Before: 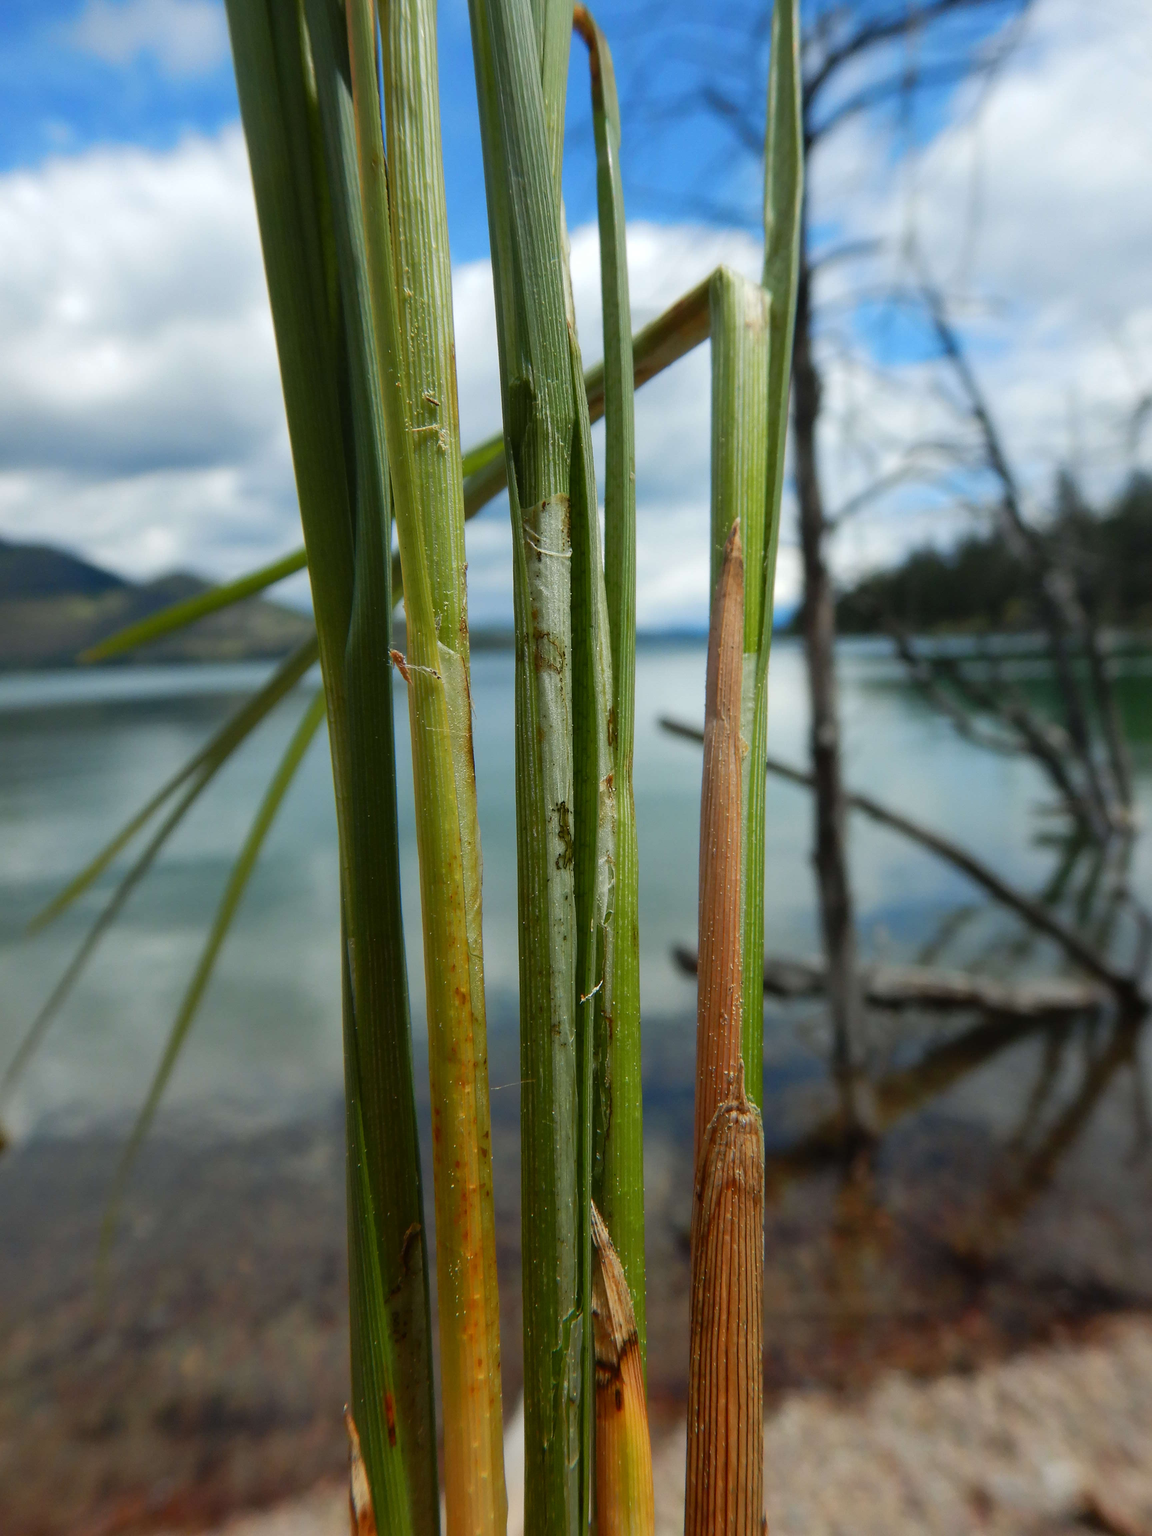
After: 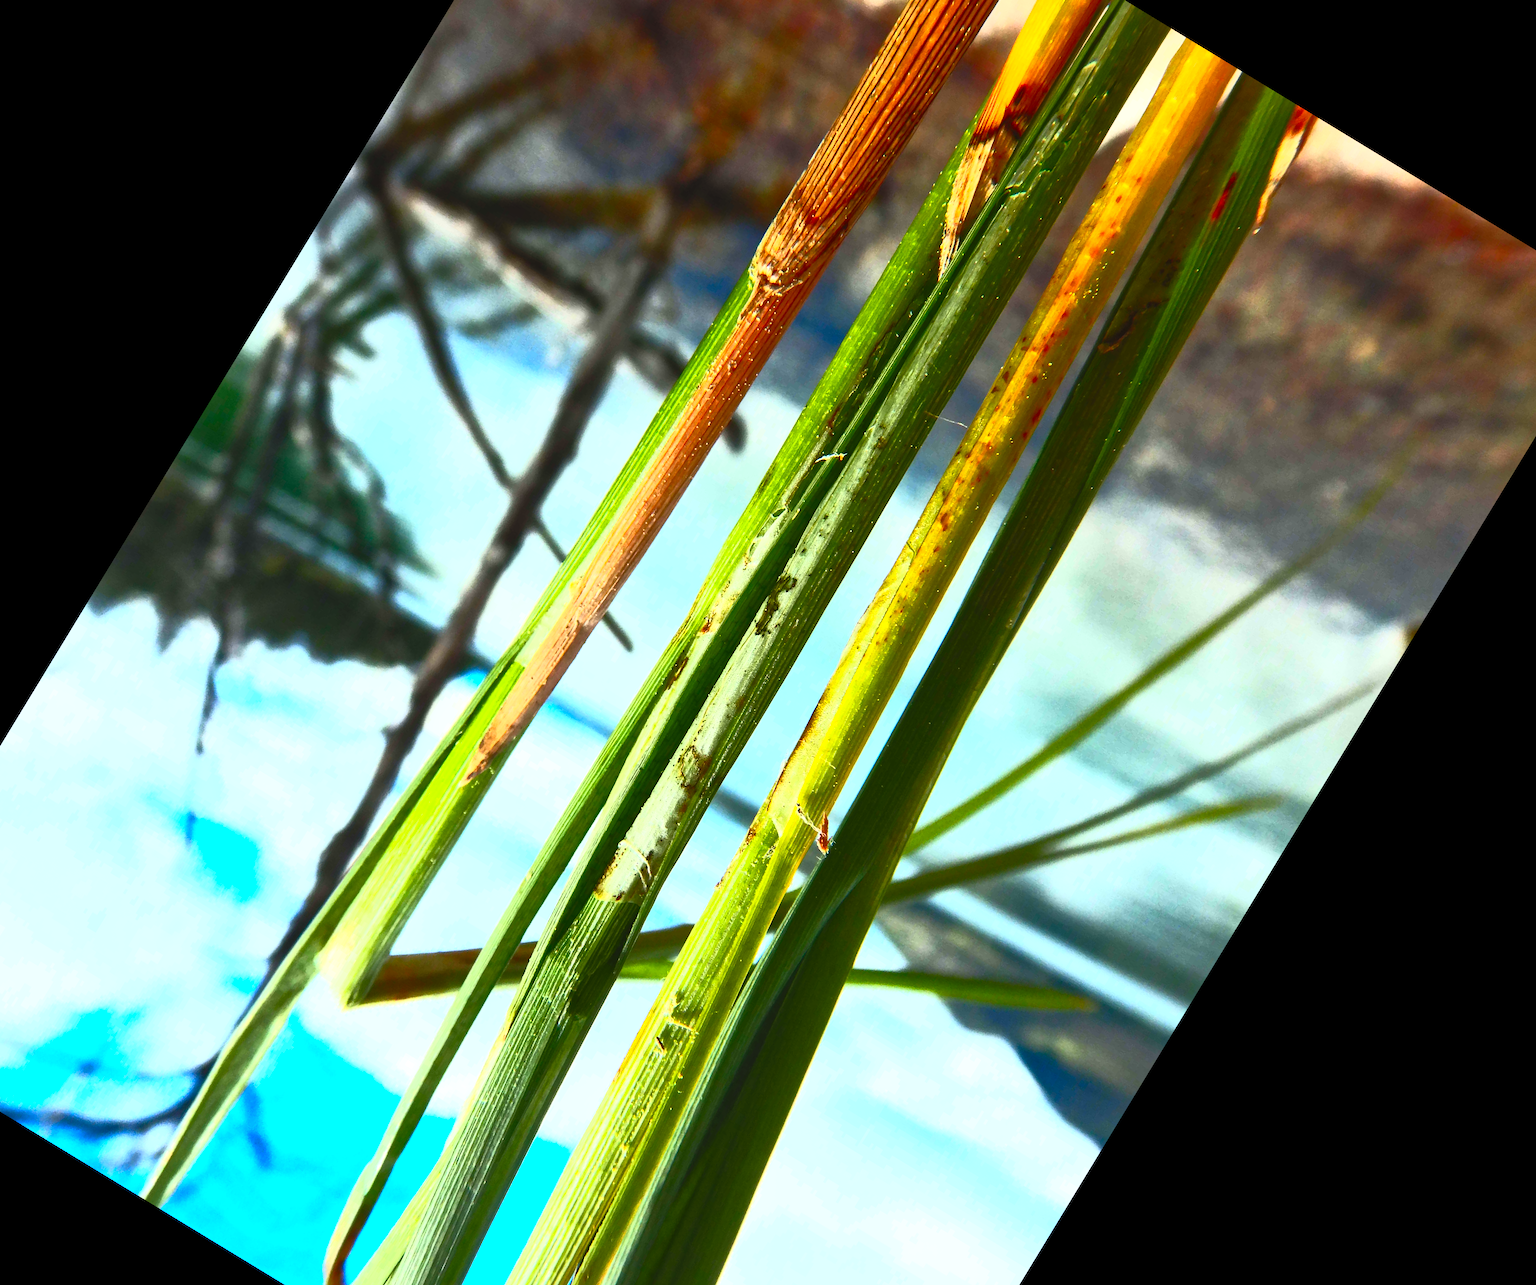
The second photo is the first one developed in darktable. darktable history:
local contrast: mode bilateral grid, contrast 20, coarseness 50, detail 130%, midtone range 0.2
crop and rotate: angle 148.68°, left 9.111%, top 15.603%, right 4.588%, bottom 17.041%
tone equalizer: -8 EV -0.417 EV, -7 EV -0.389 EV, -6 EV -0.333 EV, -5 EV -0.222 EV, -3 EV 0.222 EV, -2 EV 0.333 EV, -1 EV 0.389 EV, +0 EV 0.417 EV, edges refinement/feathering 500, mask exposure compensation -1.57 EV, preserve details no
contrast brightness saturation: contrast 1, brightness 1, saturation 1
